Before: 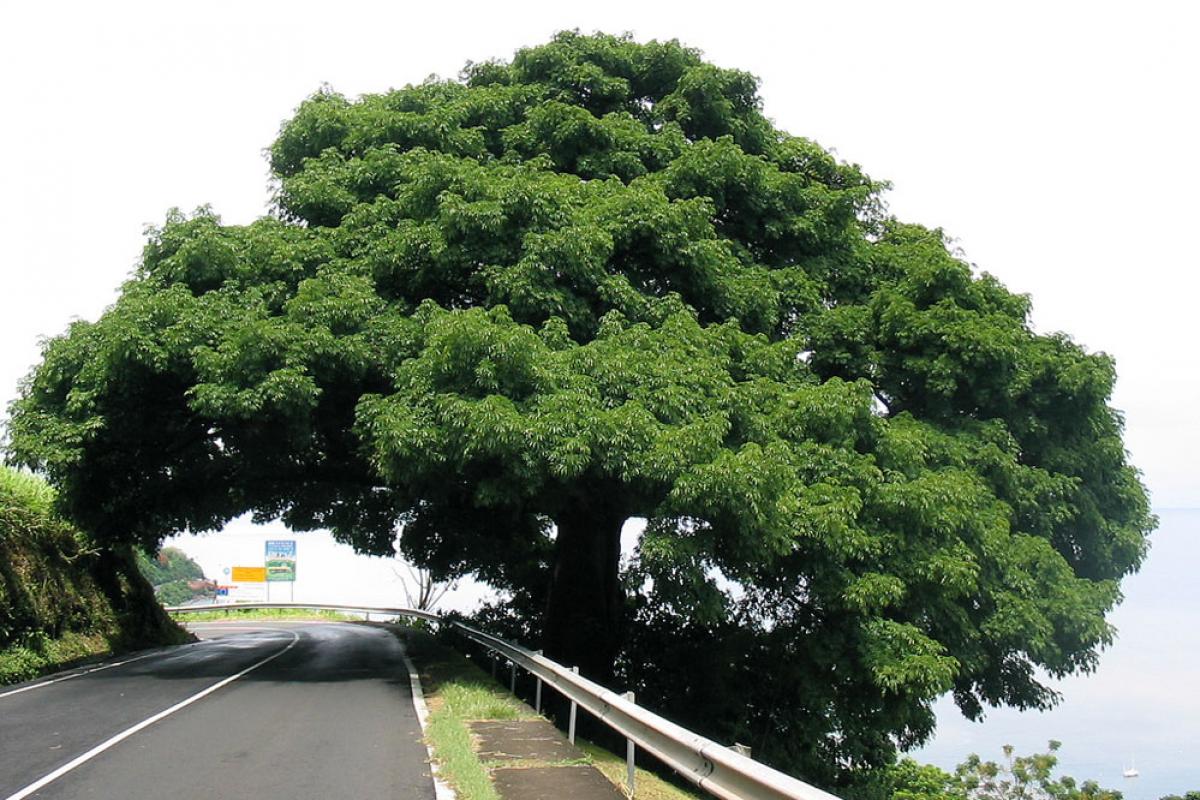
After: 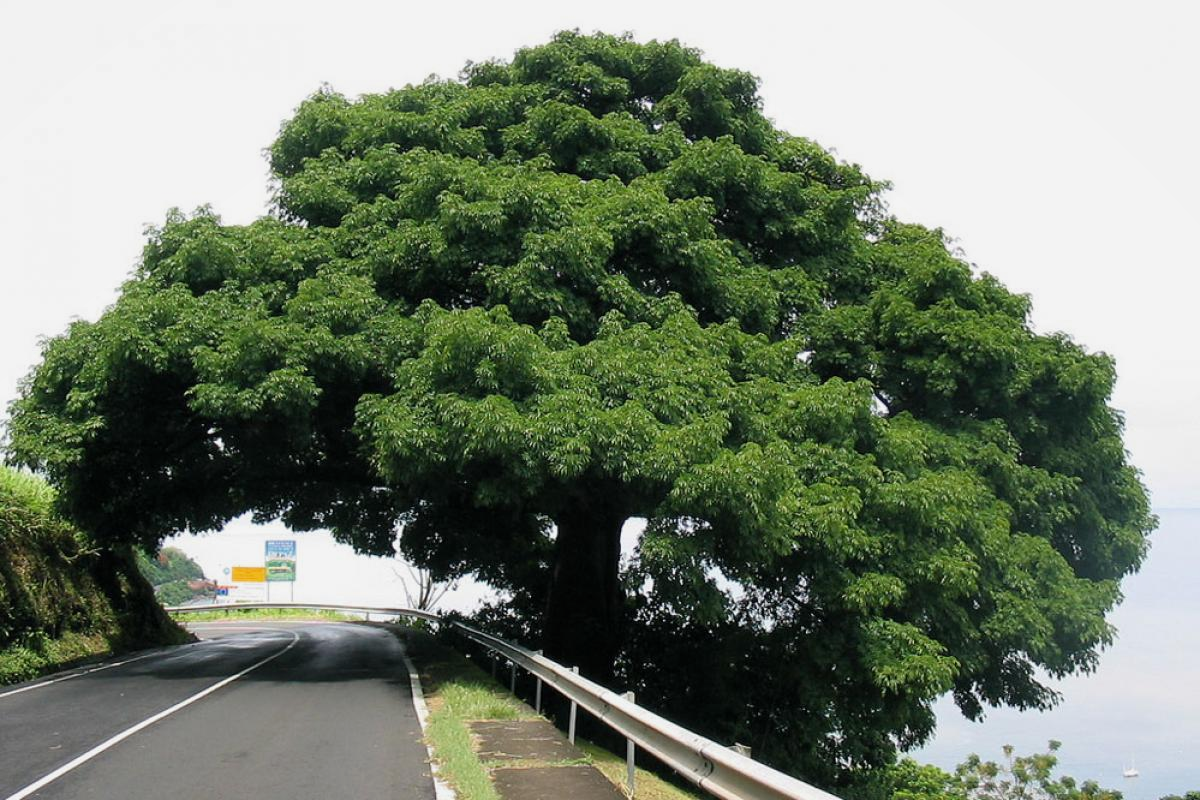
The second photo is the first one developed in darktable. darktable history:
exposure: exposure -0.156 EV, compensate exposure bias true, compensate highlight preservation false
tone equalizer: edges refinement/feathering 500, mask exposure compensation -1.57 EV, preserve details no
shadows and highlights: shadows 3.9, highlights -18.87, soften with gaussian
